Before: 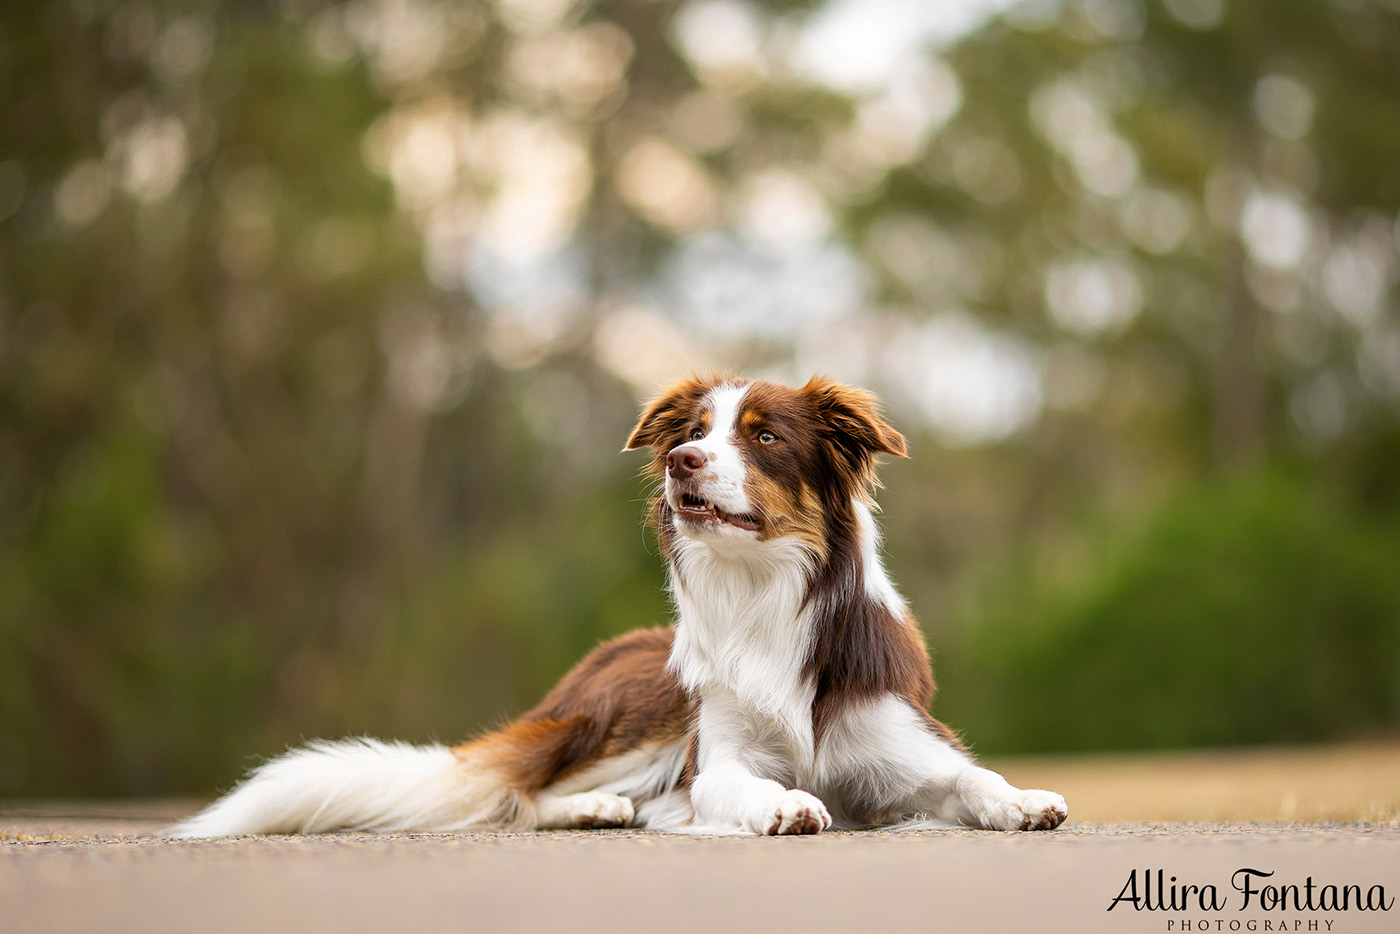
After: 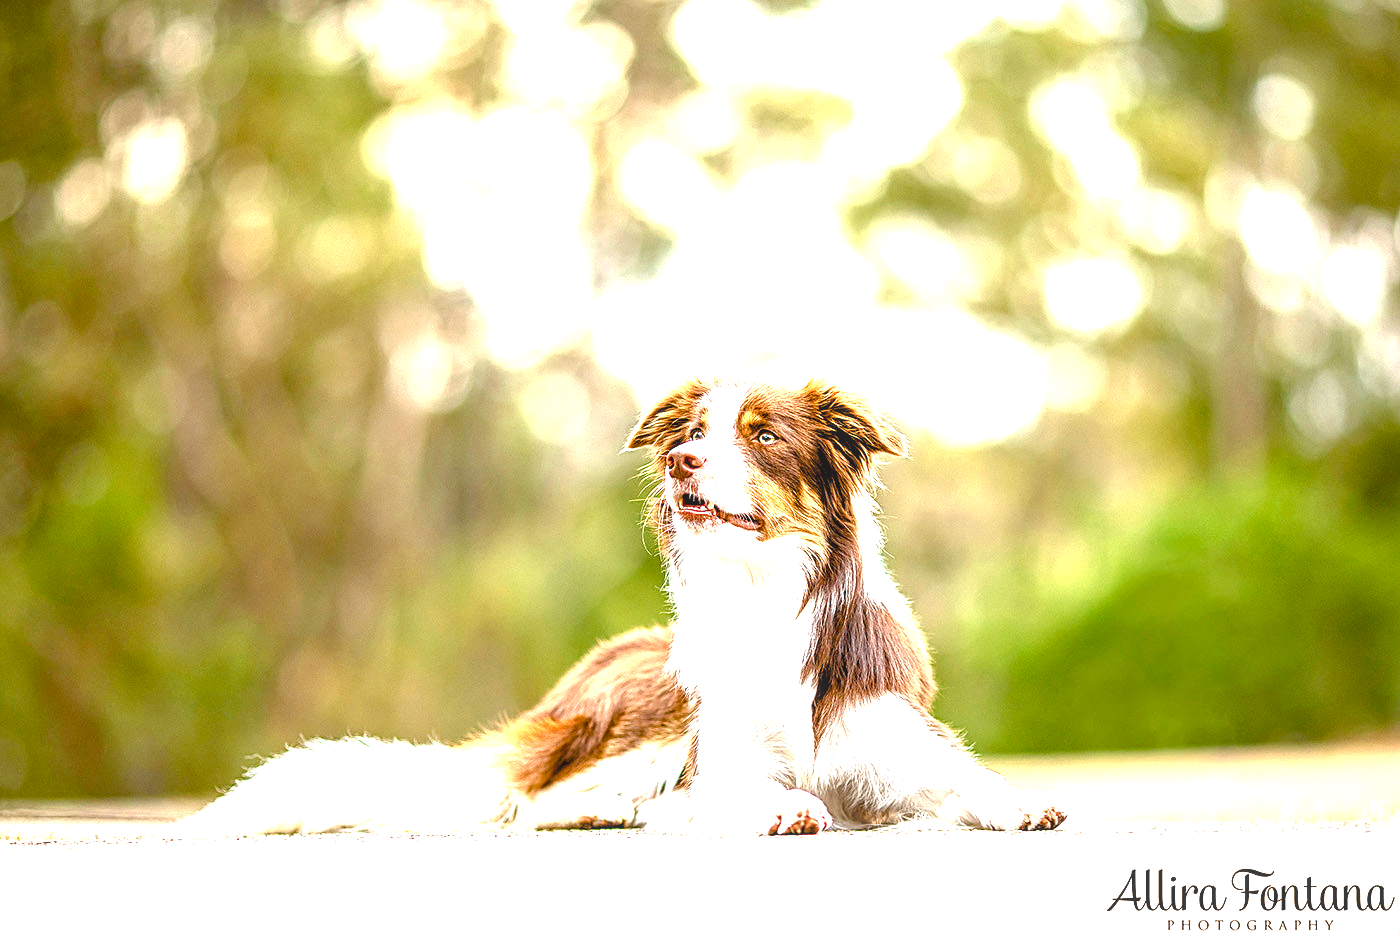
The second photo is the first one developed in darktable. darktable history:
color balance rgb: perceptual saturation grading › global saturation 20%, perceptual saturation grading › highlights -25%, perceptual saturation grading › shadows 50%
local contrast: on, module defaults
exposure: black level correction 0.001, exposure 2 EV, compensate highlight preservation false
sharpen: on, module defaults
